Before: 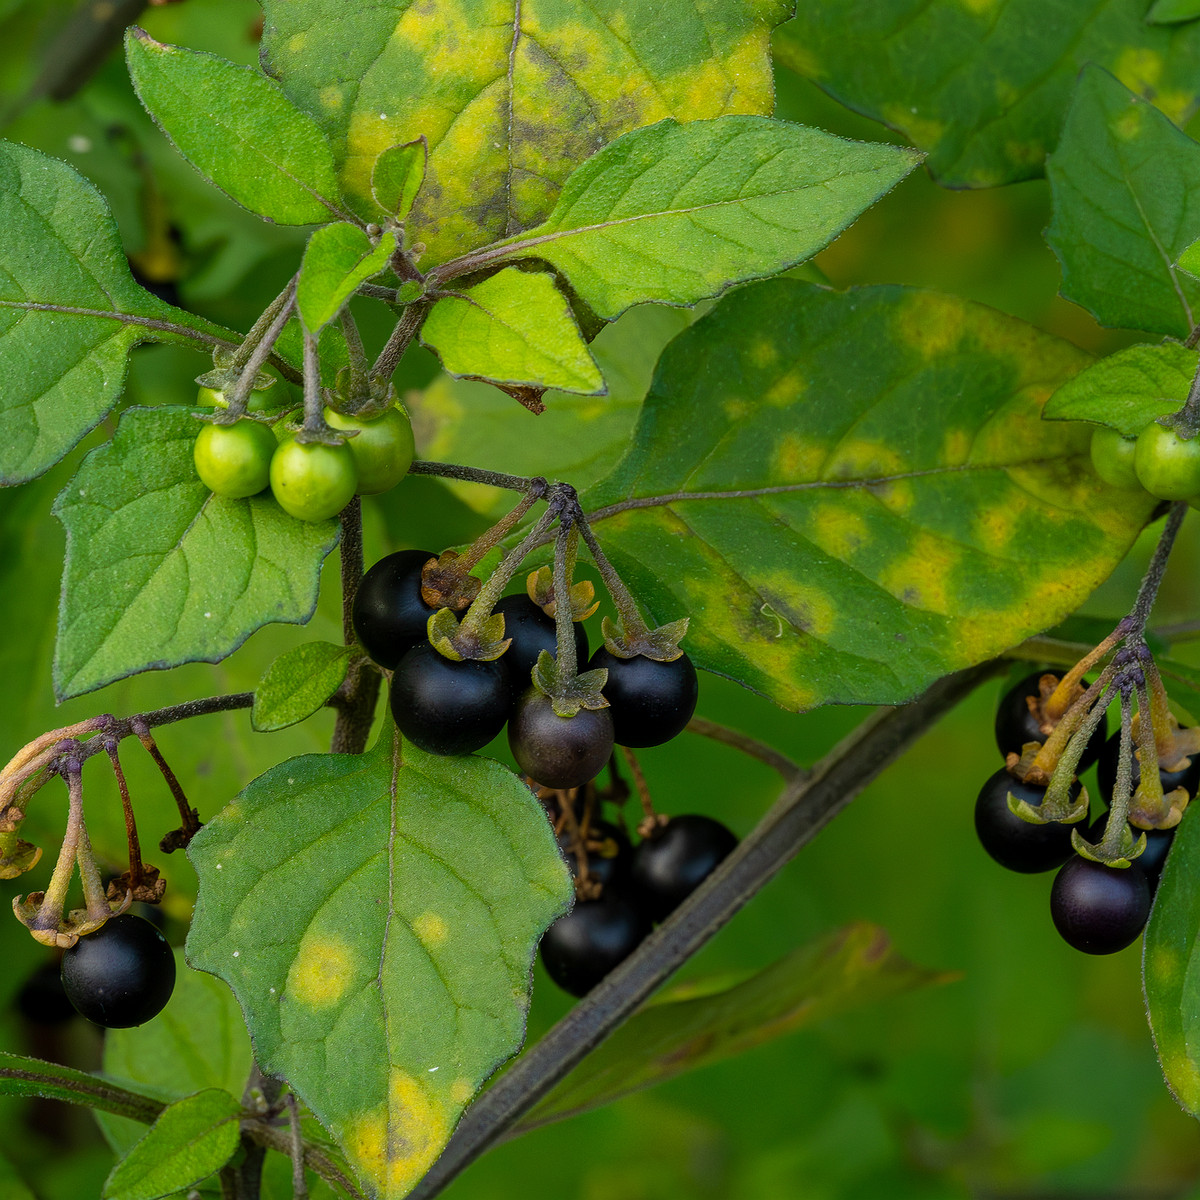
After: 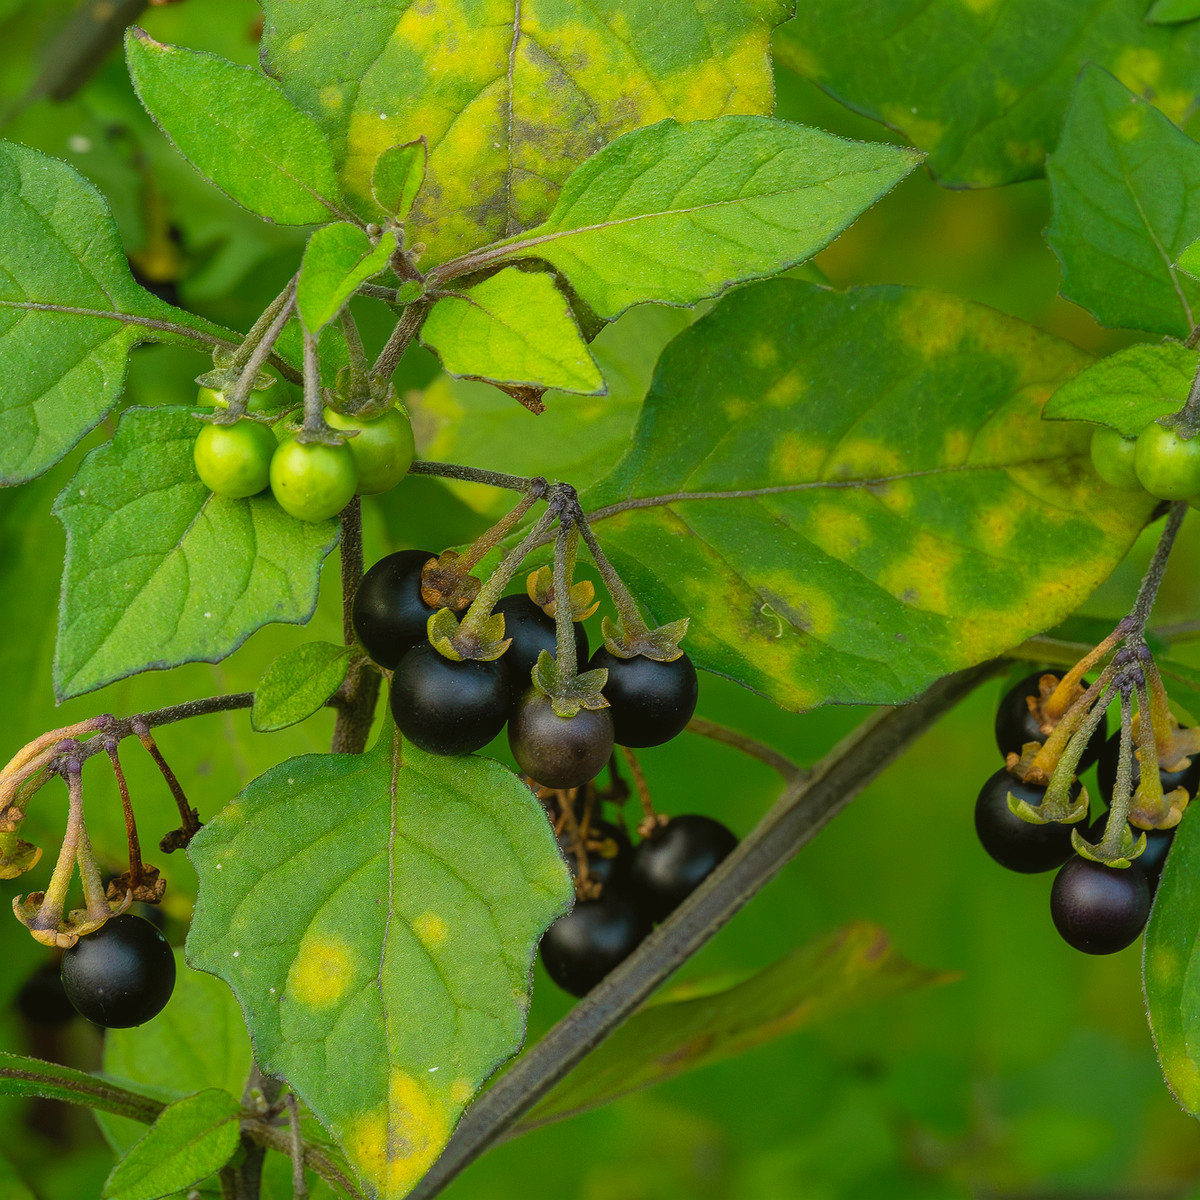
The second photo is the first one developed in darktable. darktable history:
contrast brightness saturation: contrast 0.07, brightness 0.08, saturation 0.18
tone equalizer: on, module defaults
color balance: mode lift, gamma, gain (sRGB), lift [1.04, 1, 1, 0.97], gamma [1.01, 1, 1, 0.97], gain [0.96, 1, 1, 0.97]
